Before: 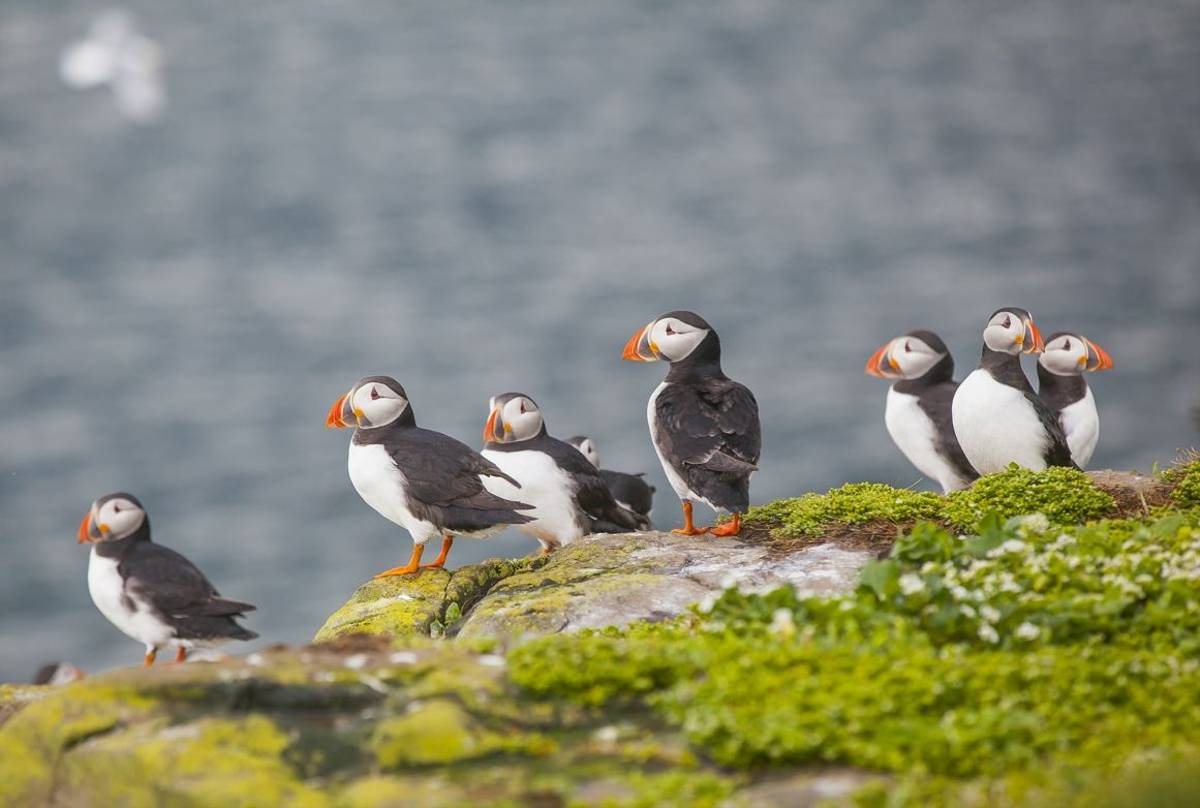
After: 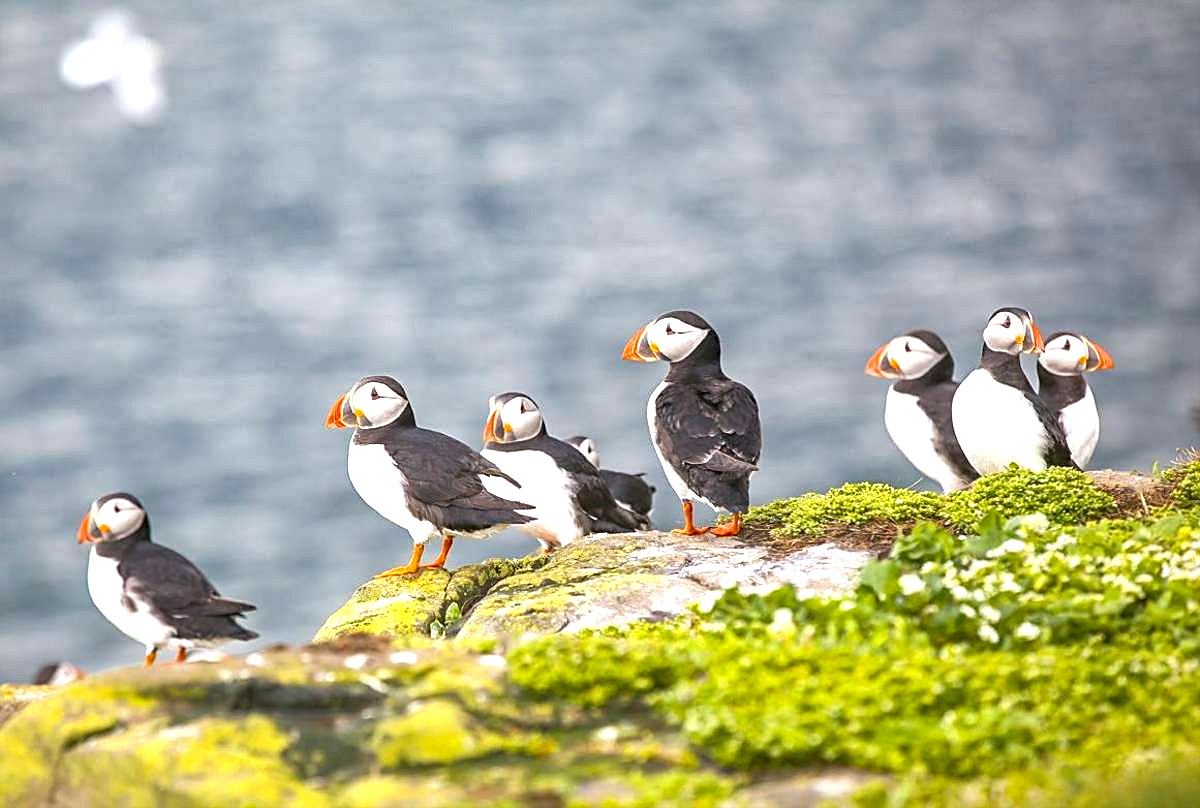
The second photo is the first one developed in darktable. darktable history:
local contrast: mode bilateral grid, contrast 19, coarseness 51, detail 130%, midtone range 0.2
exposure: black level correction 0, exposure 0.949 EV, compensate exposure bias true, compensate highlight preservation false
haze removal: compatibility mode true, adaptive false
sharpen: on, module defaults
